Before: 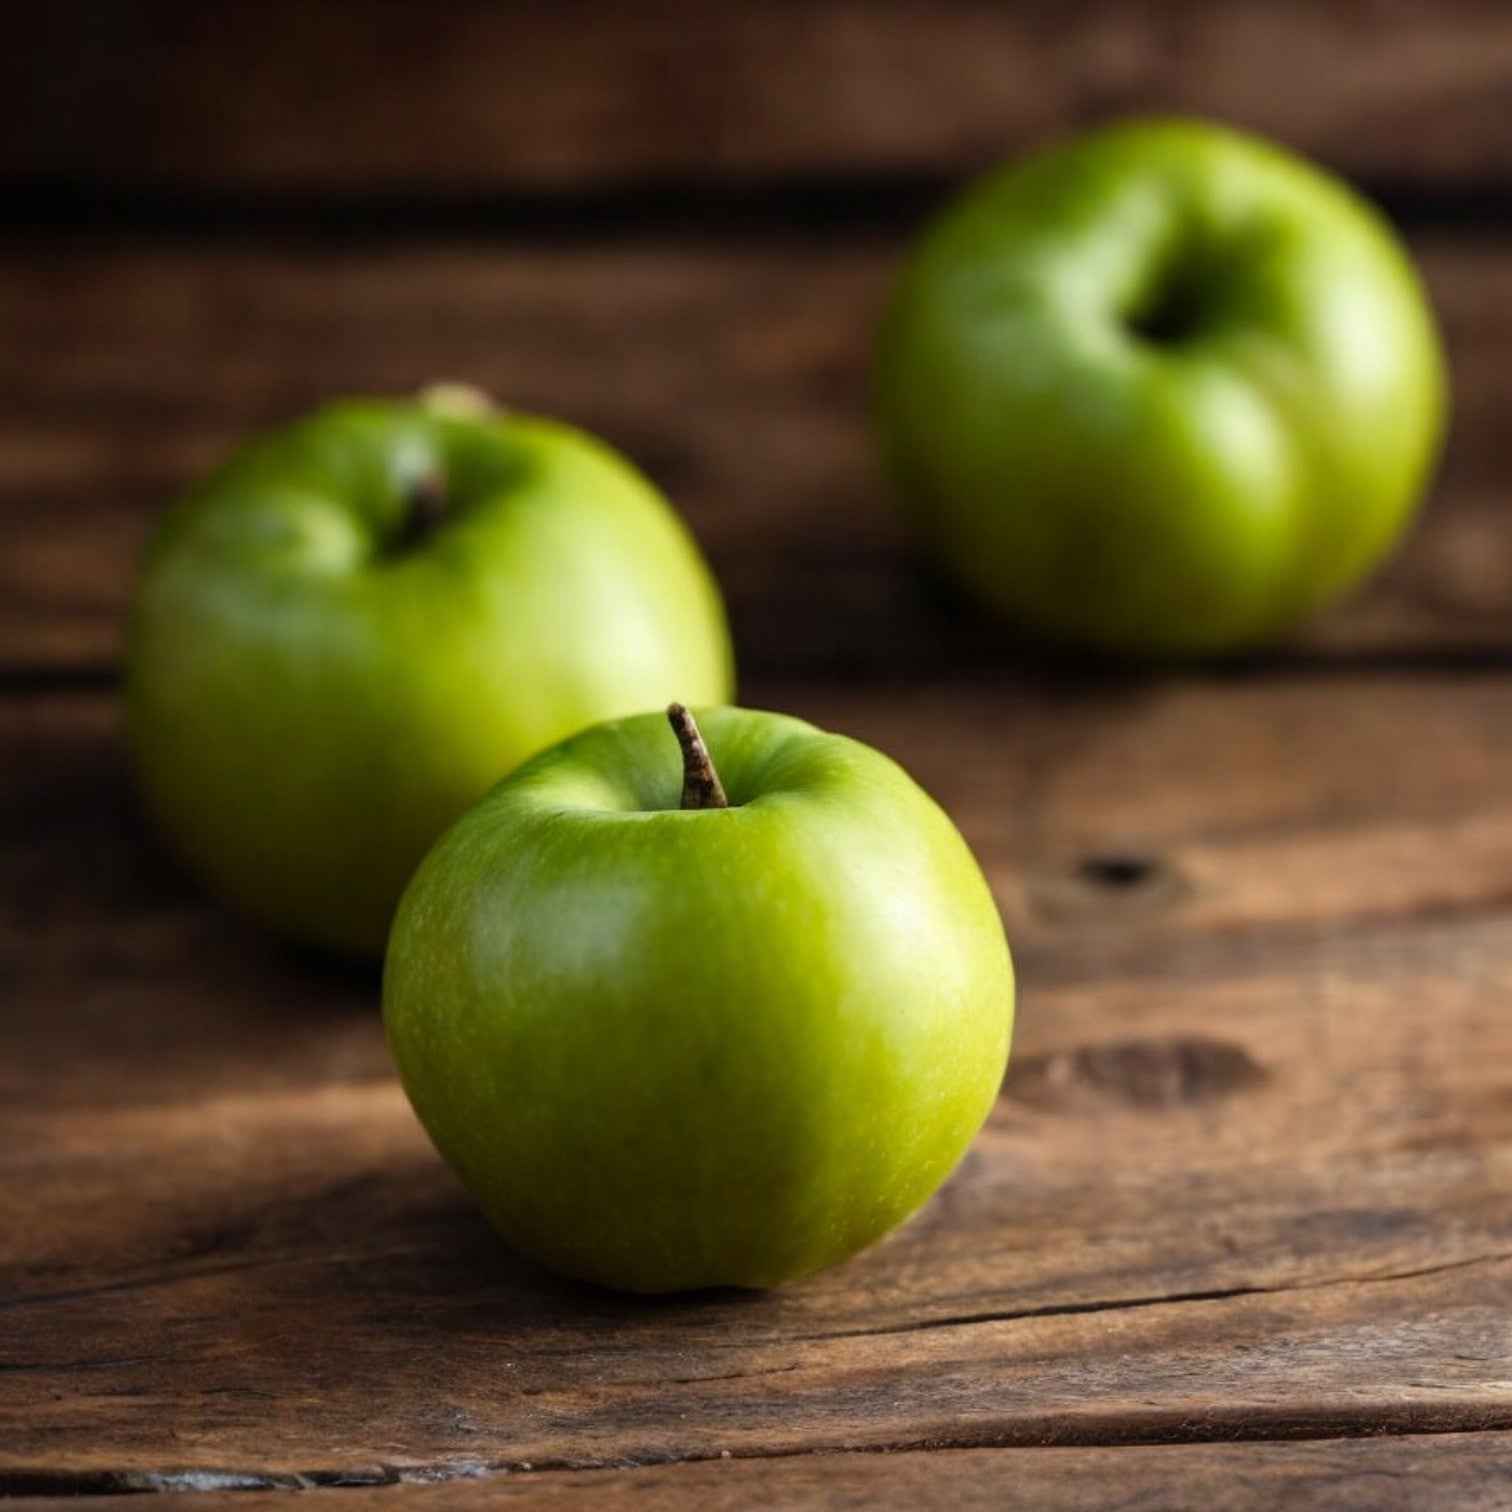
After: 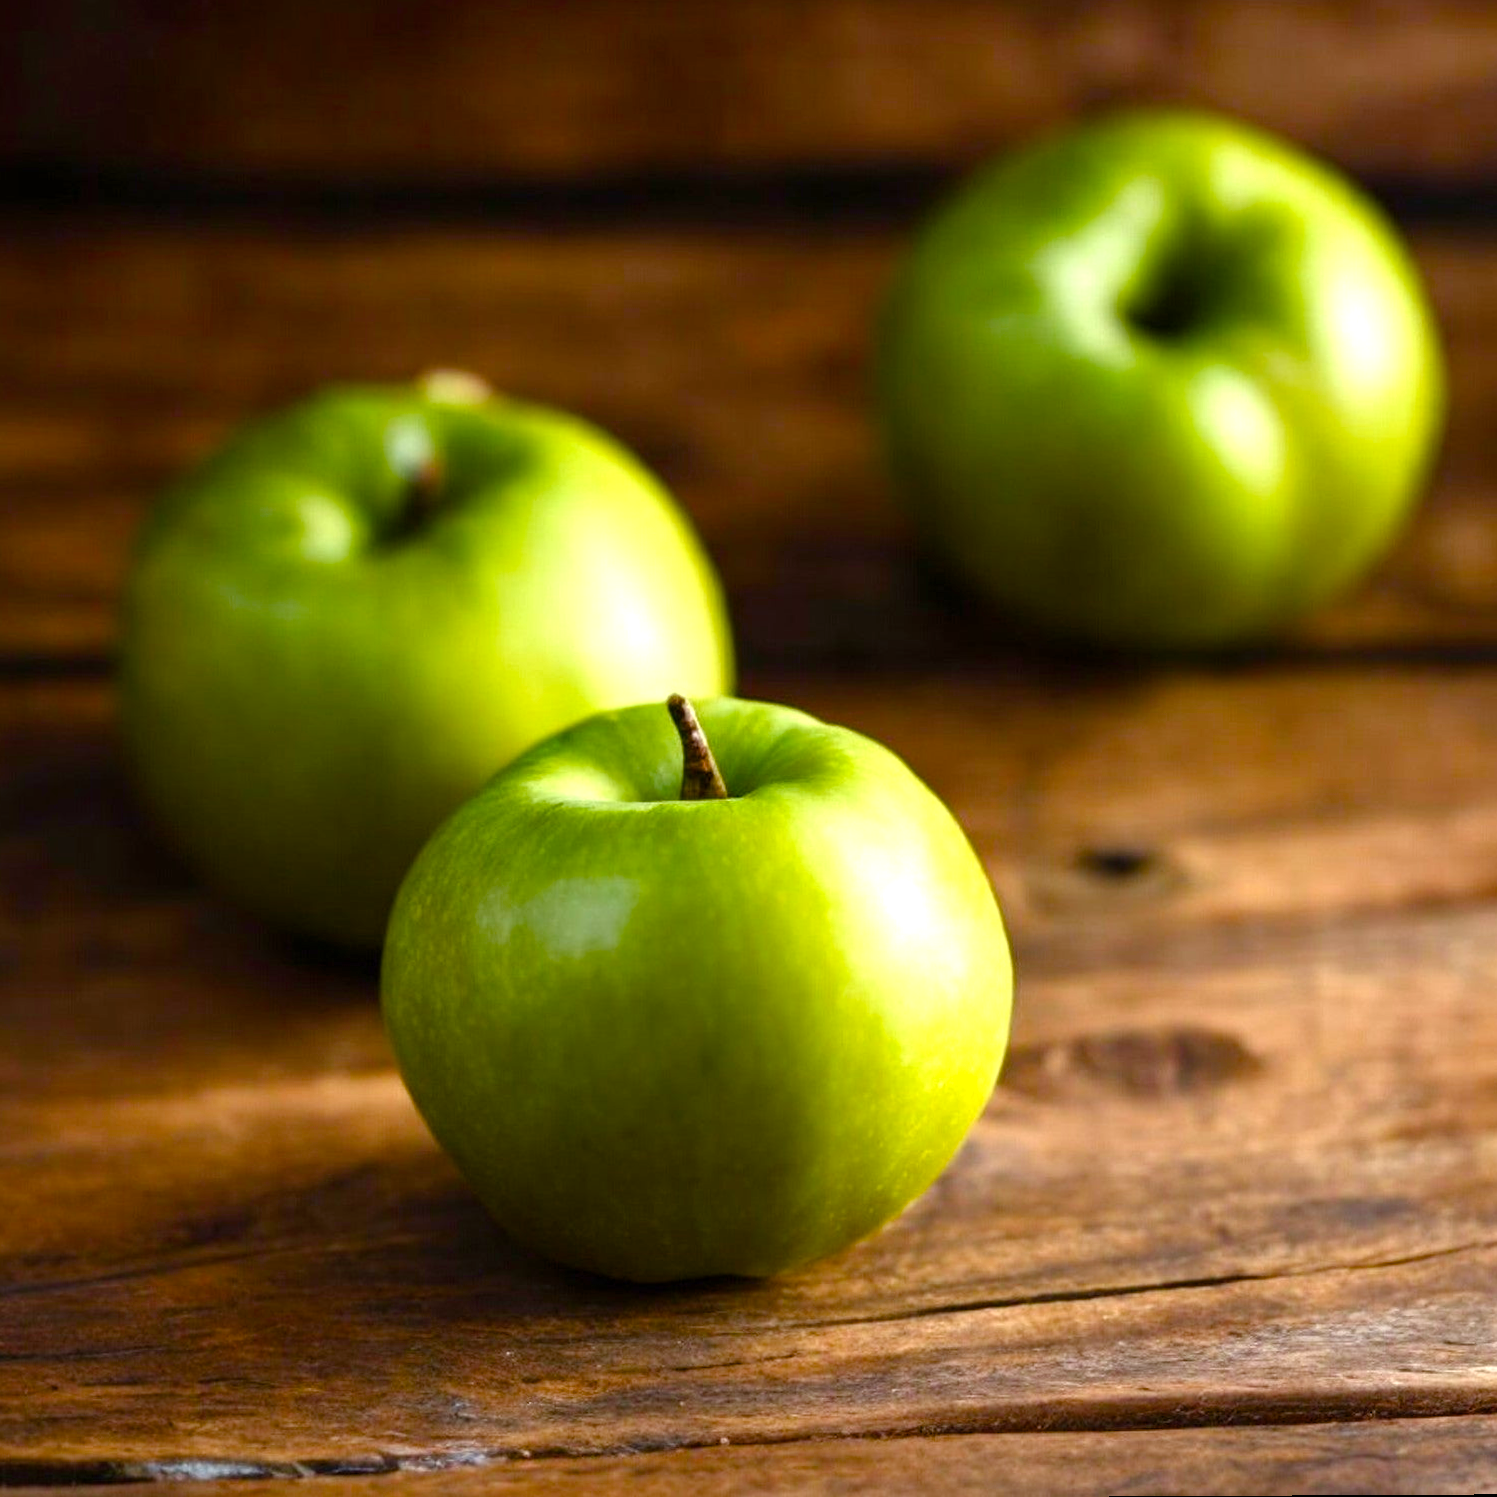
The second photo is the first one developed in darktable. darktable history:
rotate and perspective: rotation 0.174°, lens shift (vertical) 0.013, lens shift (horizontal) 0.019, shear 0.001, automatic cropping original format, crop left 0.007, crop right 0.991, crop top 0.016, crop bottom 0.997
color balance rgb: linear chroma grading › shadows -2.2%, linear chroma grading › highlights -15%, linear chroma grading › global chroma -10%, linear chroma grading › mid-tones -10%, perceptual saturation grading › global saturation 45%, perceptual saturation grading › highlights -50%, perceptual saturation grading › shadows 30%, perceptual brilliance grading › global brilliance 18%, global vibrance 45%
